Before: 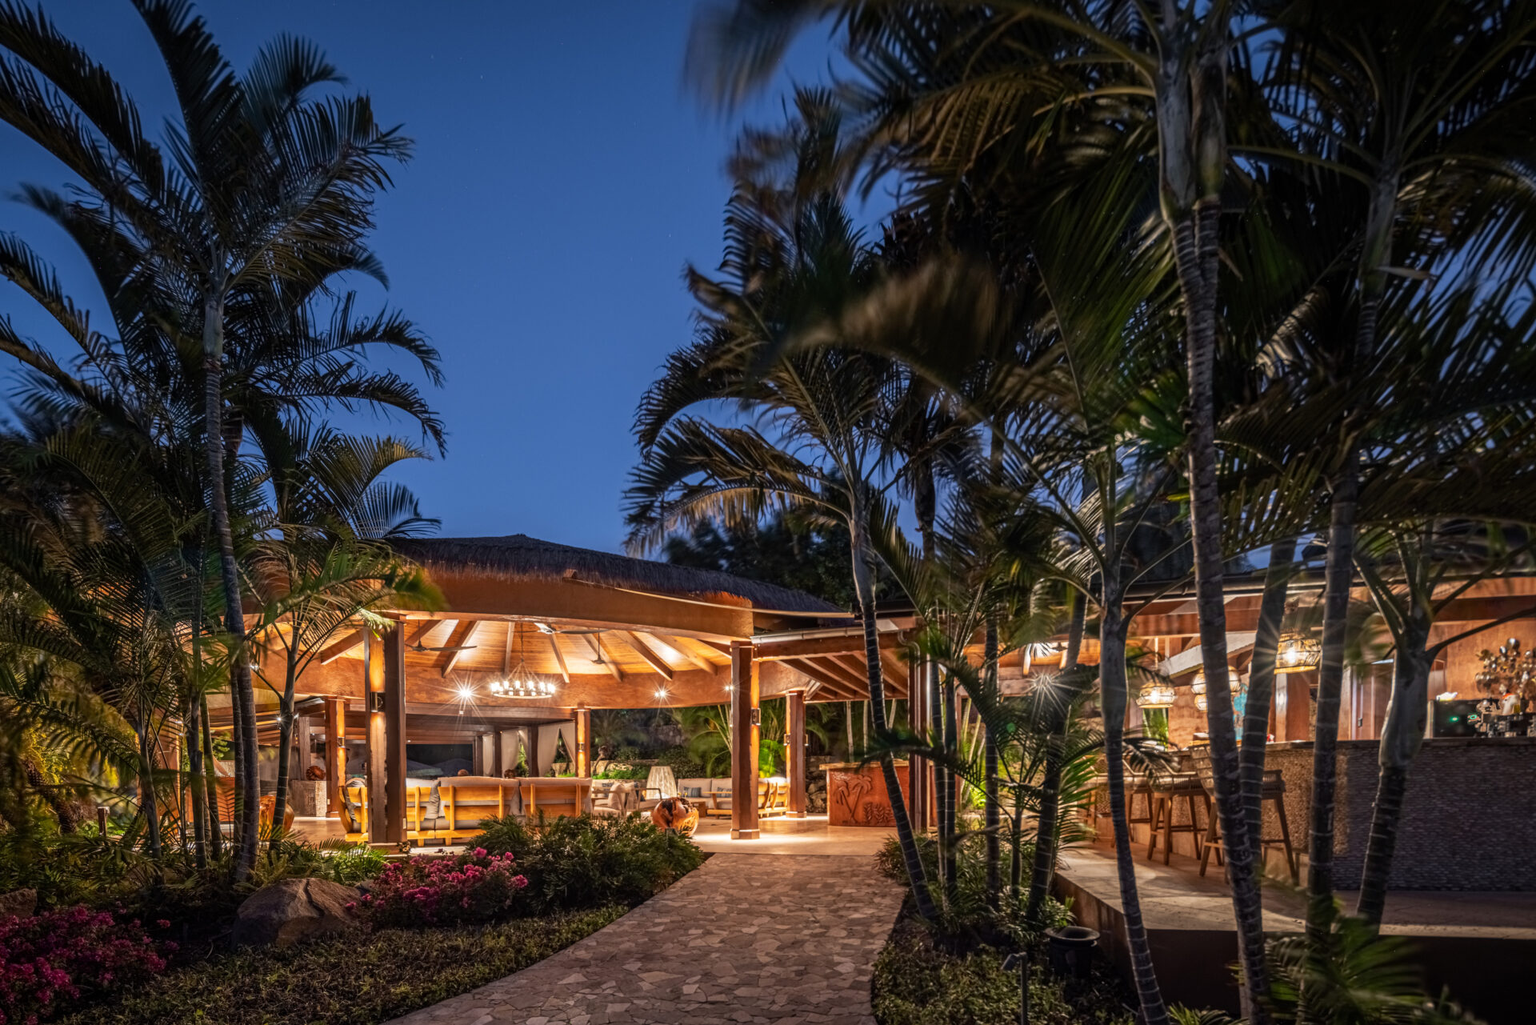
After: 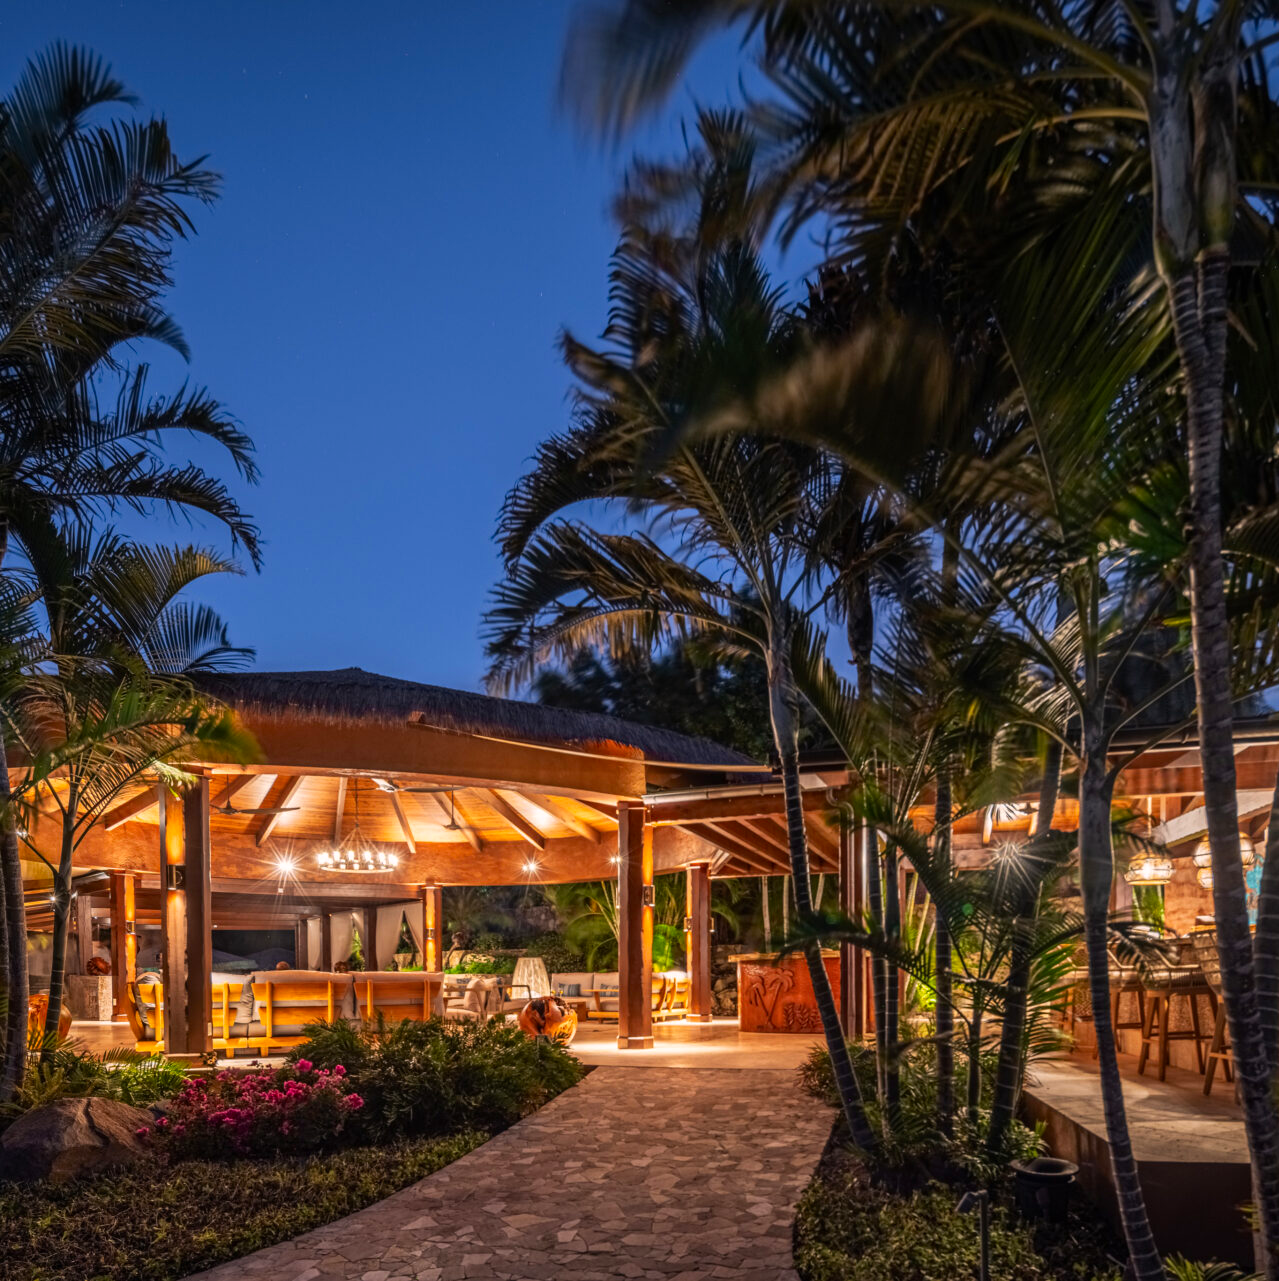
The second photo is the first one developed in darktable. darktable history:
white balance: emerald 1
crop: left 15.419%, right 17.914%
color correction: highlights a* 3.22, highlights b* 1.93, saturation 1.19
exposure: black level correction 0, compensate exposure bias true, compensate highlight preservation false
